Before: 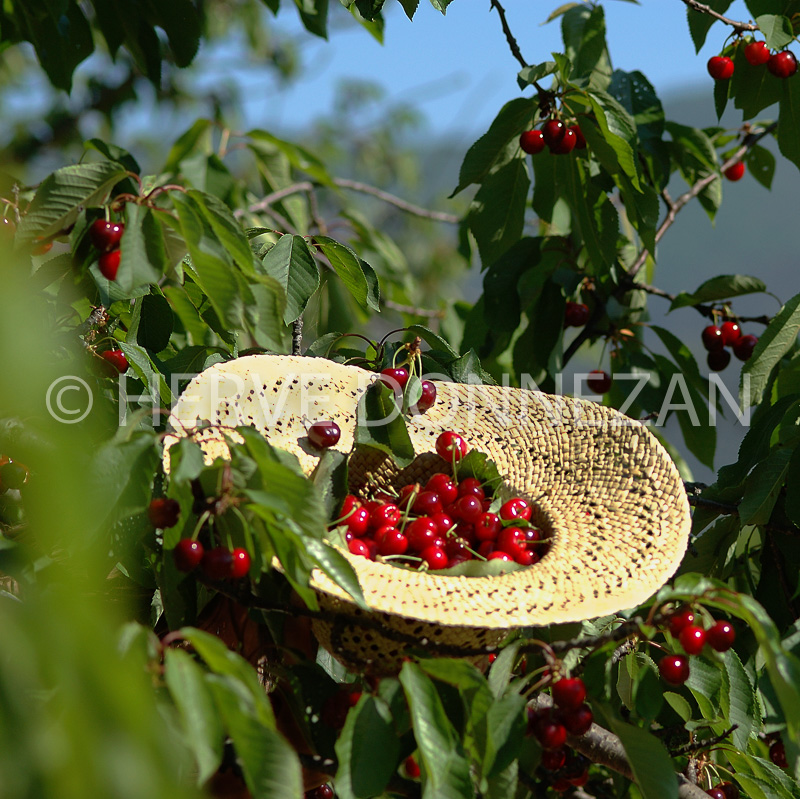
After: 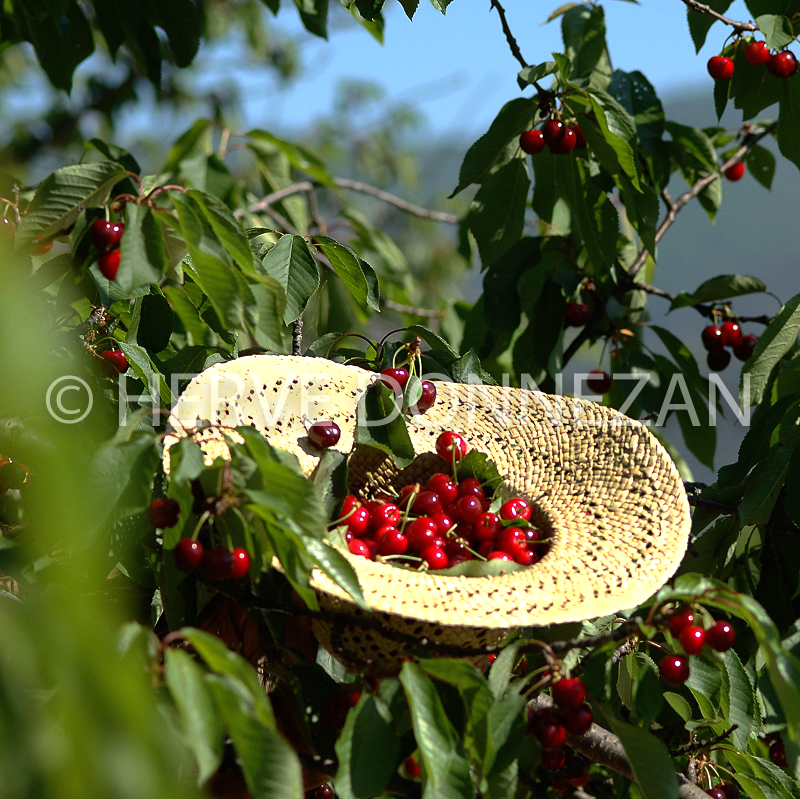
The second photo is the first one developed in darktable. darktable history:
exposure: compensate highlight preservation false
tone equalizer: -8 EV -0.434 EV, -7 EV -0.413 EV, -6 EV -0.354 EV, -5 EV -0.211 EV, -3 EV 0.245 EV, -2 EV 0.303 EV, -1 EV 0.386 EV, +0 EV 0.436 EV, edges refinement/feathering 500, mask exposure compensation -1.57 EV, preserve details no
